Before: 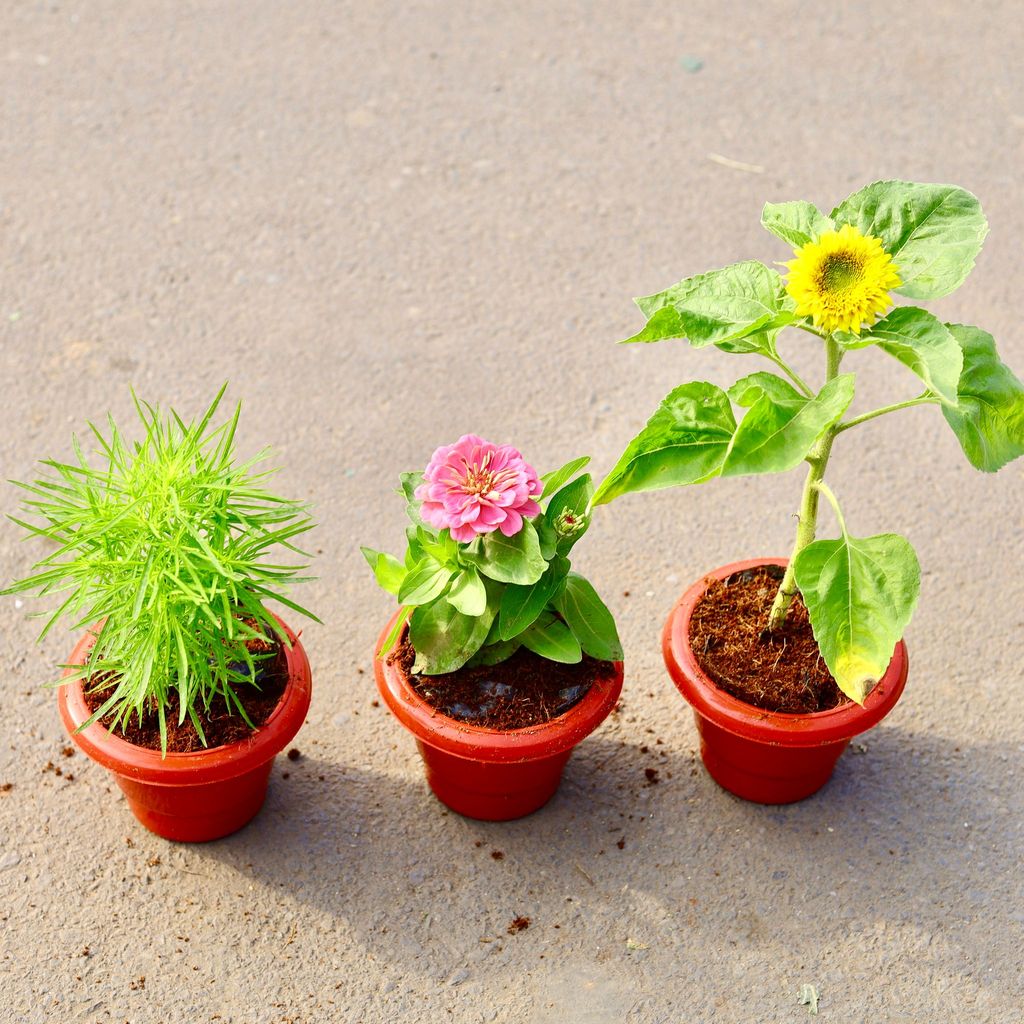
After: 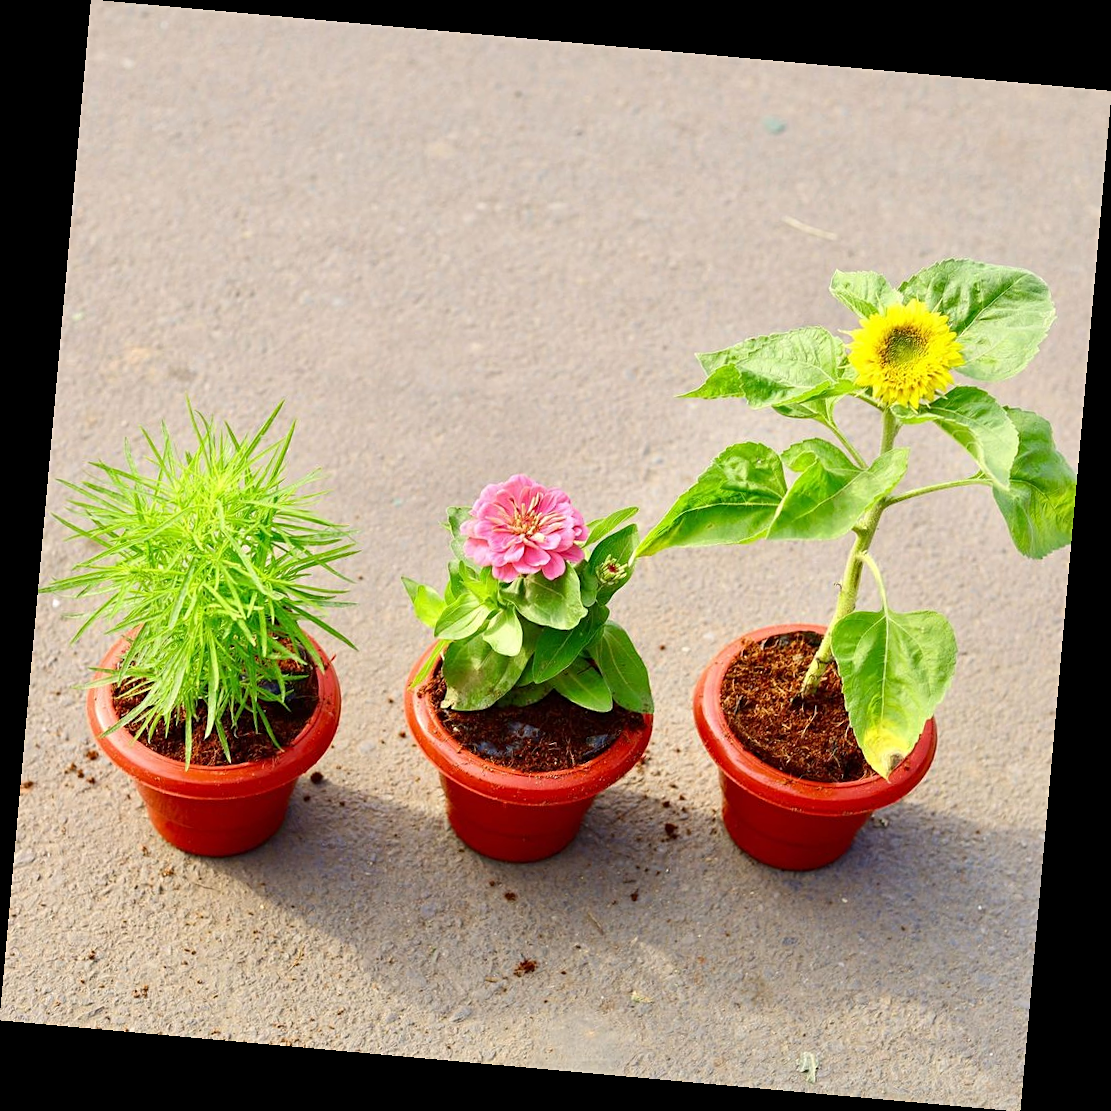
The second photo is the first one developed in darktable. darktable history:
sharpen: amount 0.2
rotate and perspective: rotation 5.12°, automatic cropping off
